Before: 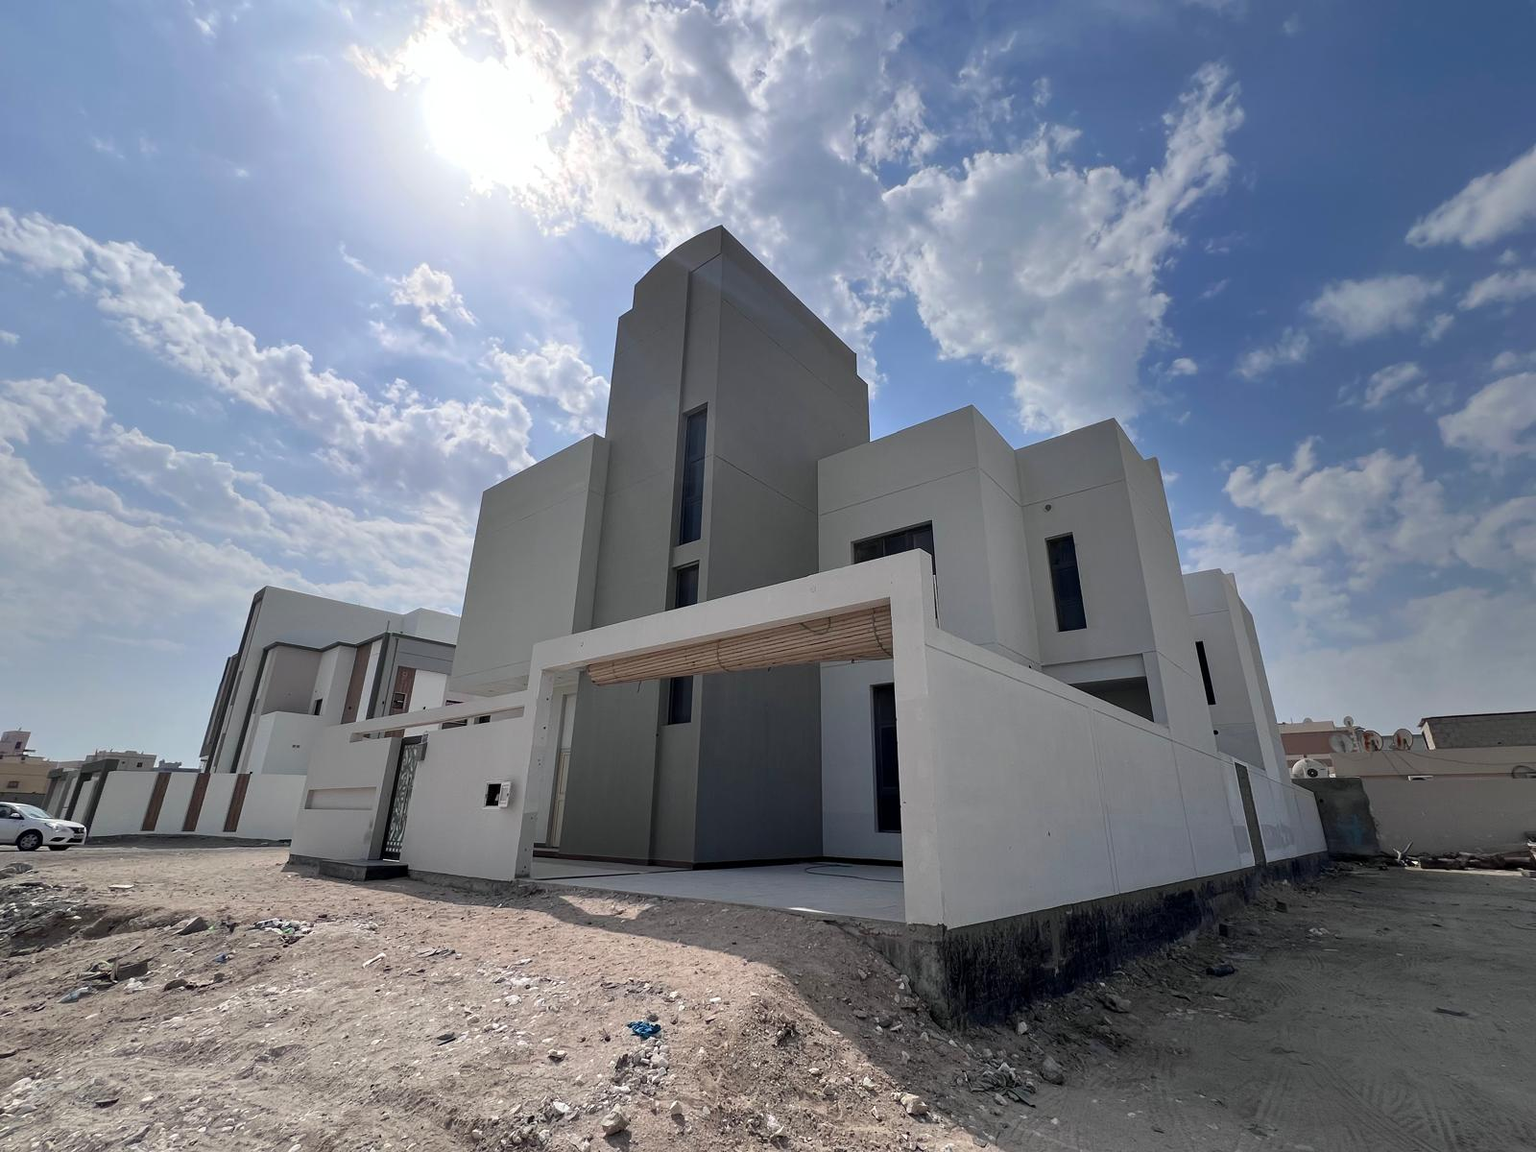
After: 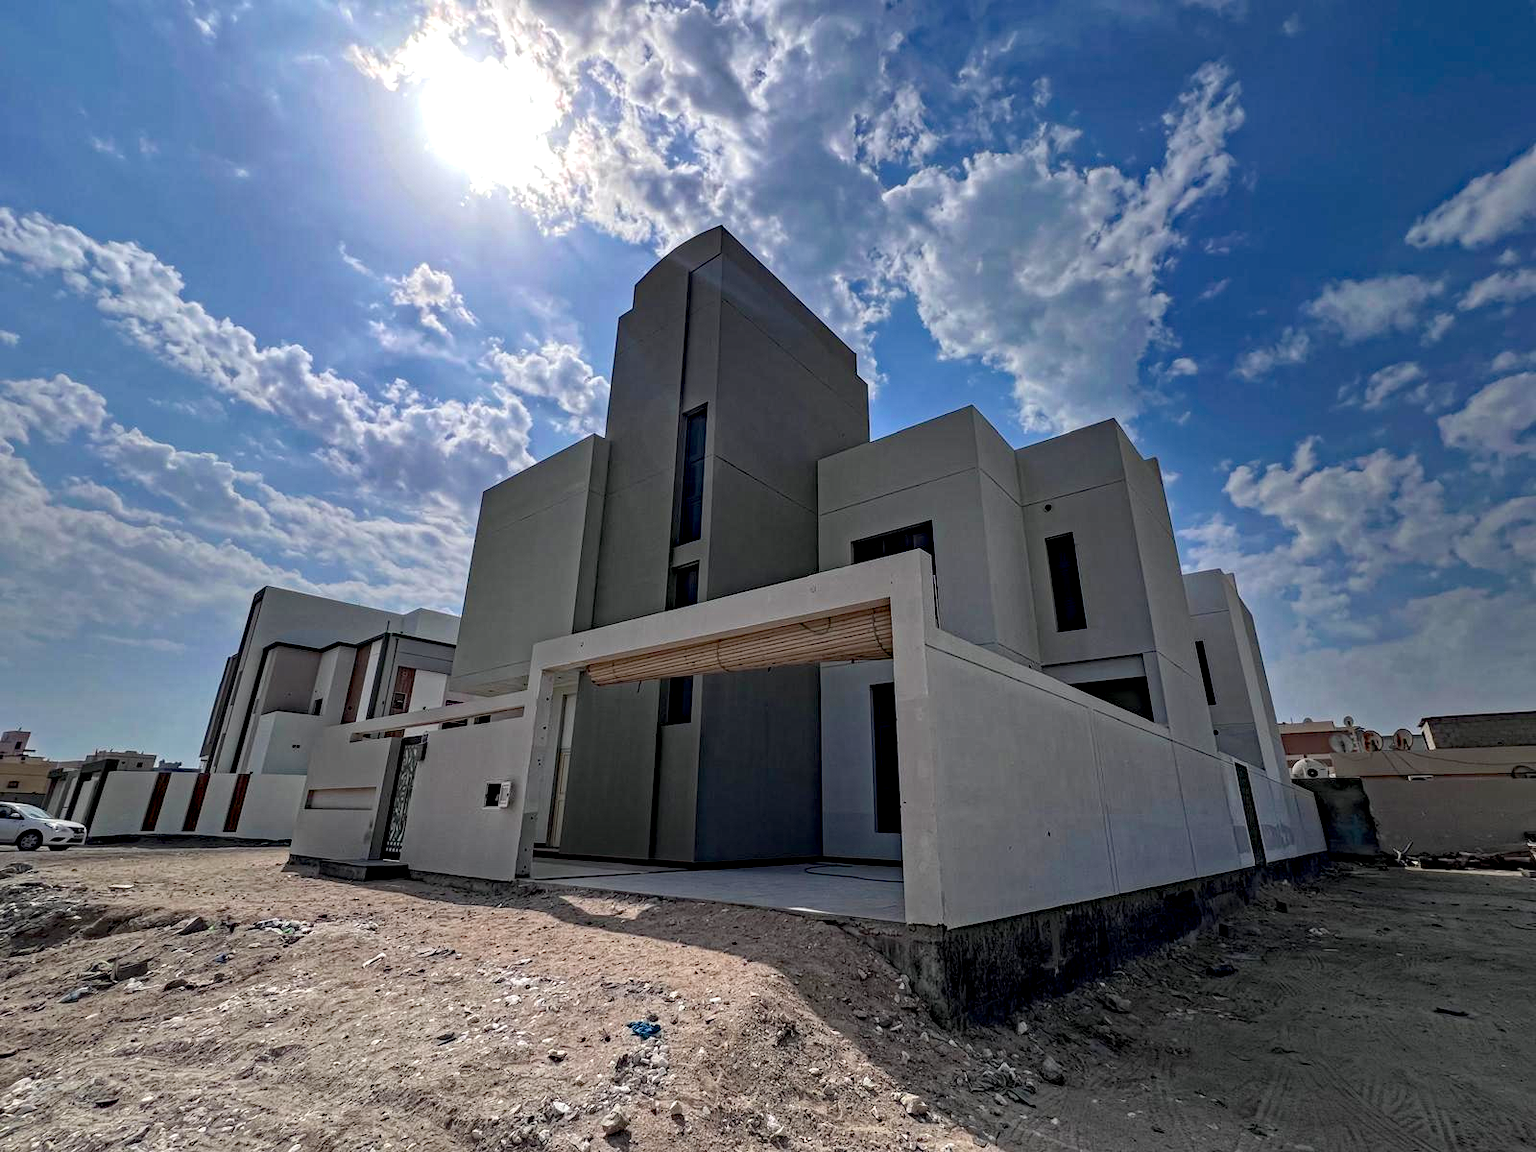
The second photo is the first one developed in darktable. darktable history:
local contrast: on, module defaults
haze removal: strength 0.53, distance 0.925, compatibility mode true, adaptive false
